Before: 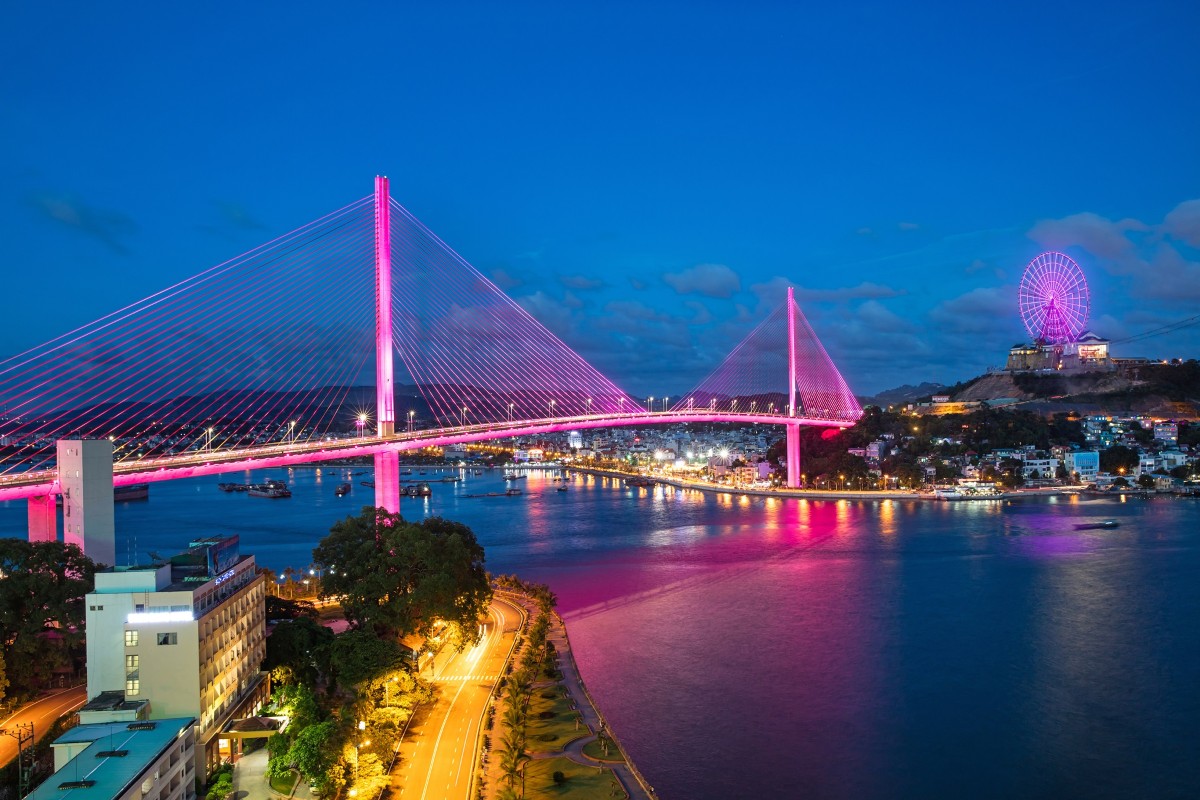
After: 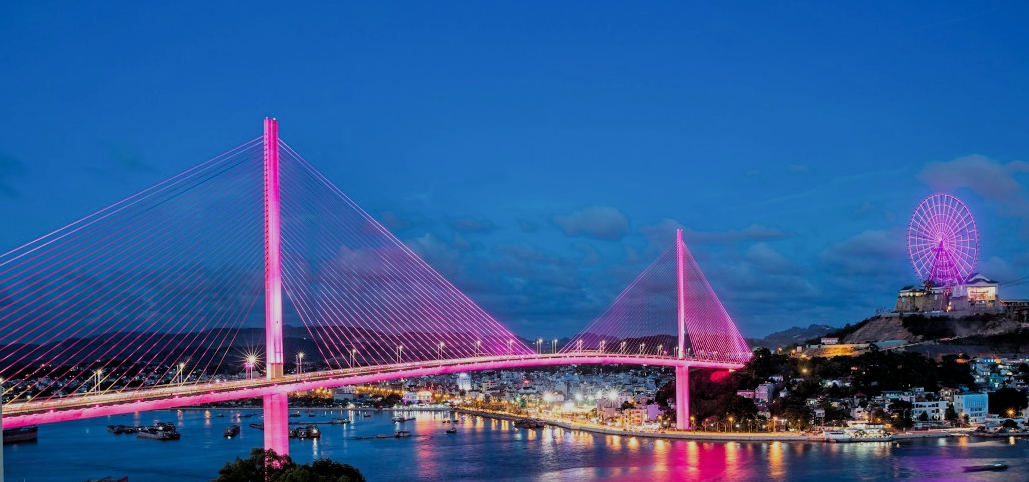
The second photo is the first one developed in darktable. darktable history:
crop and rotate: left 9.289%, top 7.277%, right 4.892%, bottom 32.389%
filmic rgb: black relative exposure -4.85 EV, white relative exposure 4.06 EV, hardness 2.84
exposure: compensate exposure bias true, compensate highlight preservation false
